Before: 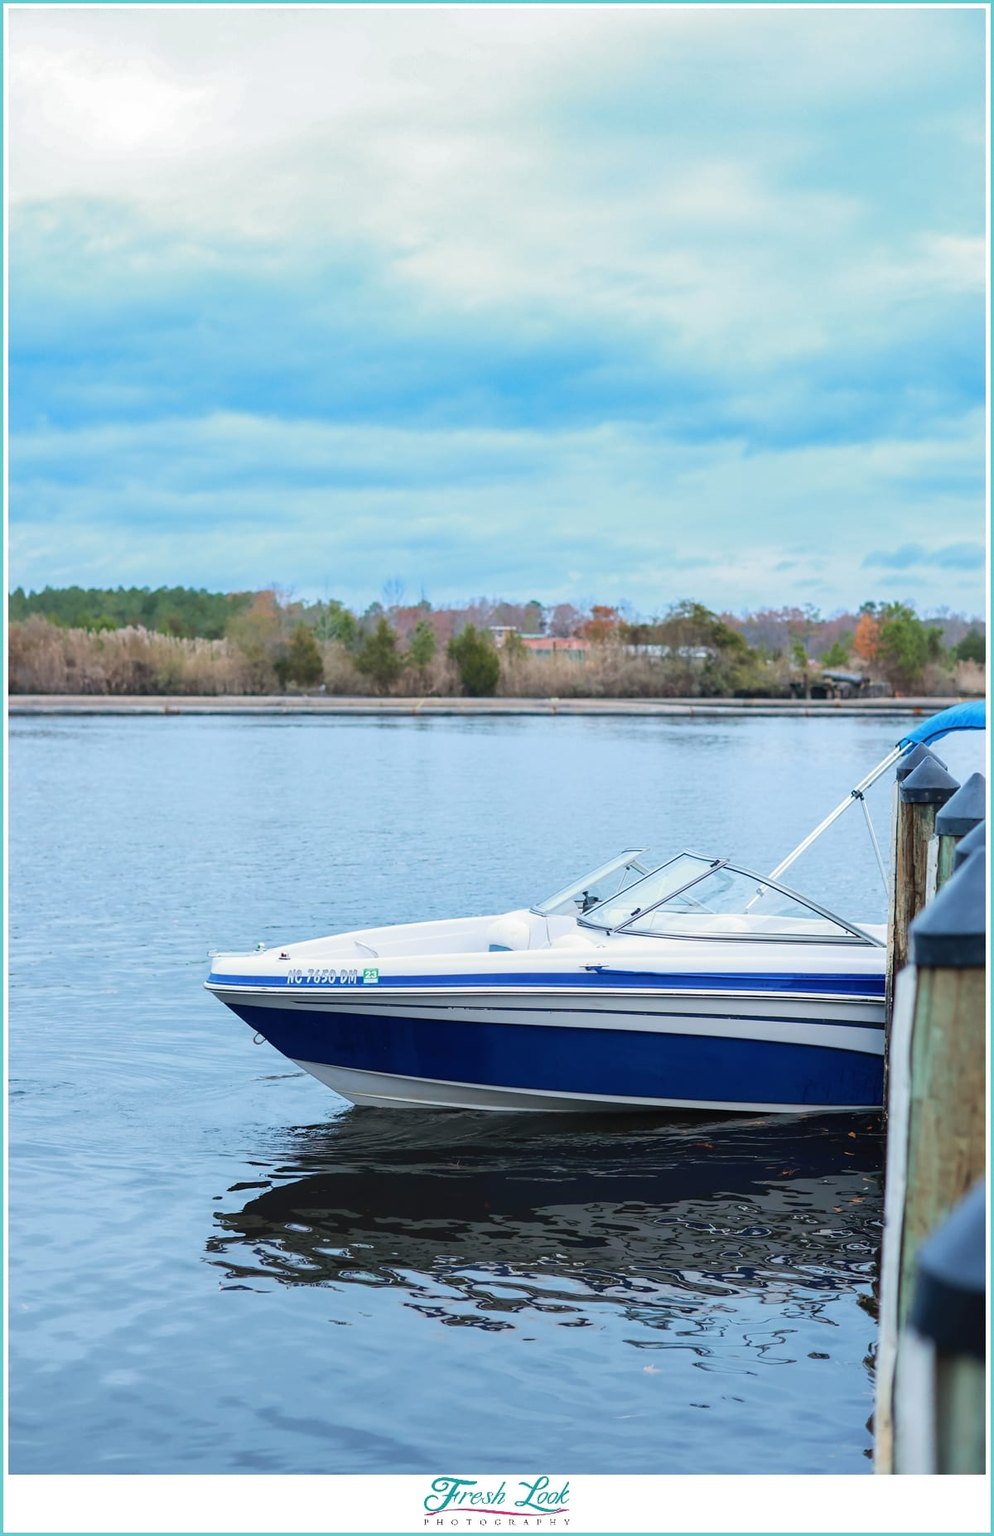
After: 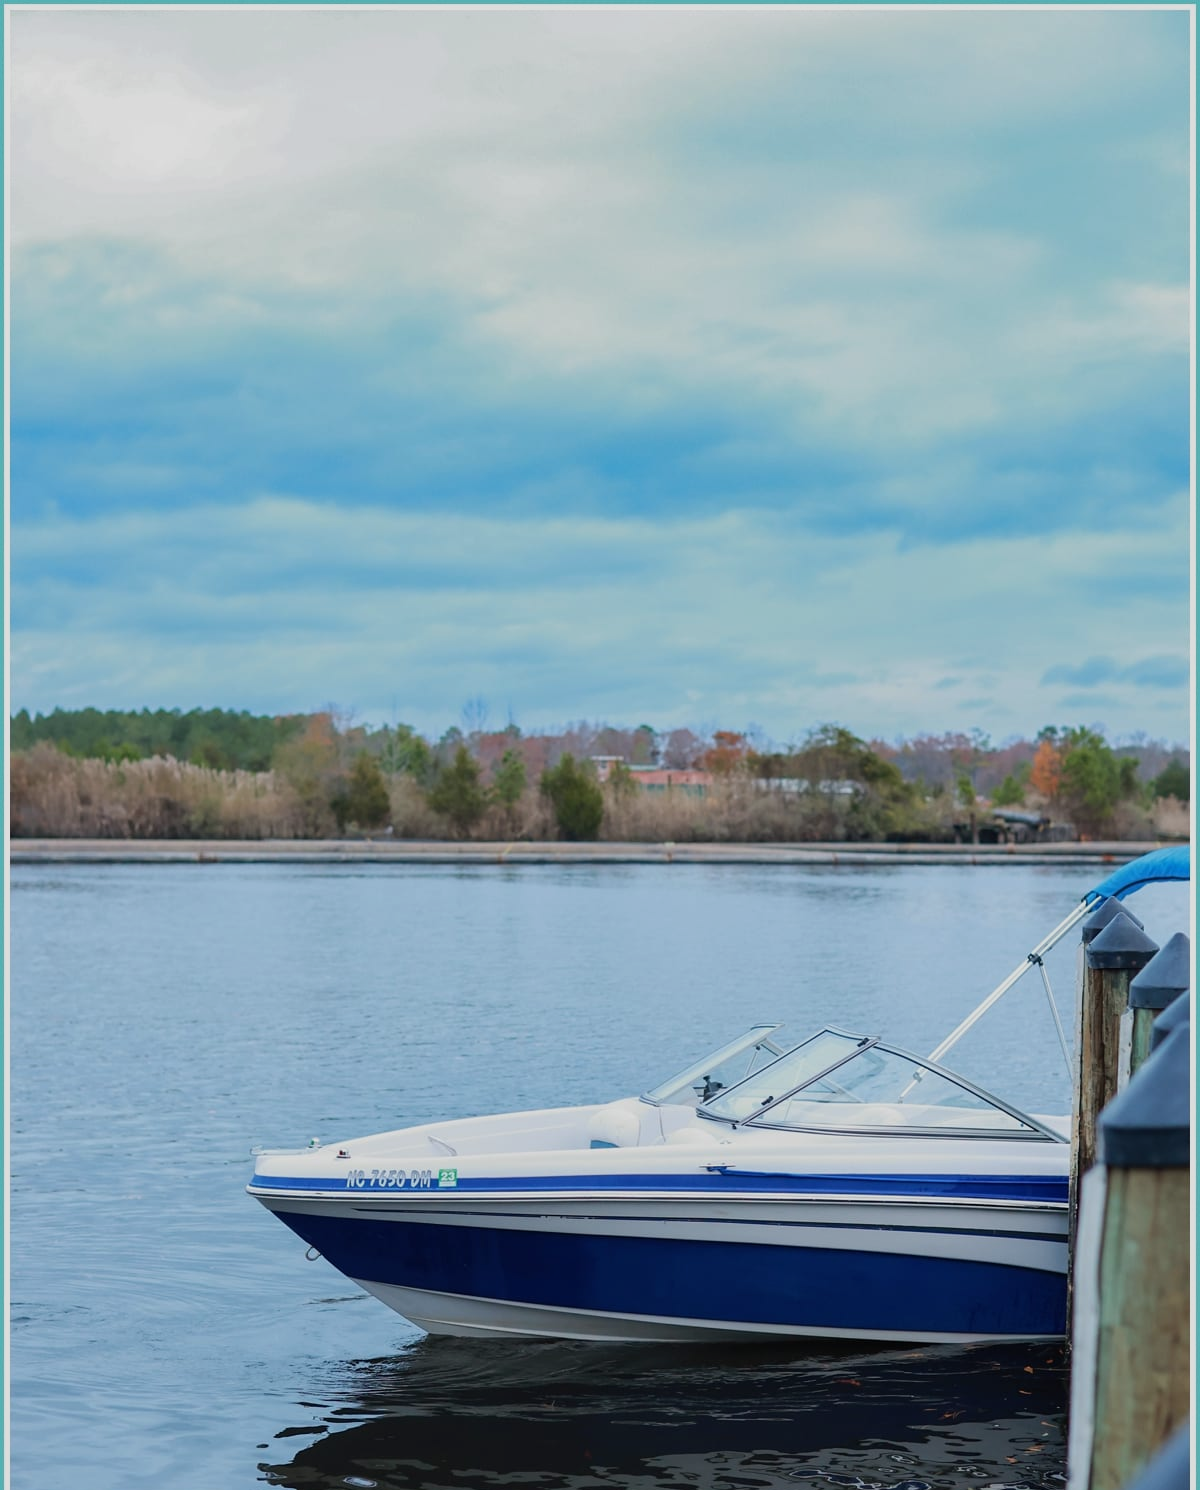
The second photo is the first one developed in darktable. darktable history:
crop: bottom 19.621%
exposure: exposure -0.467 EV, compensate highlight preservation false
